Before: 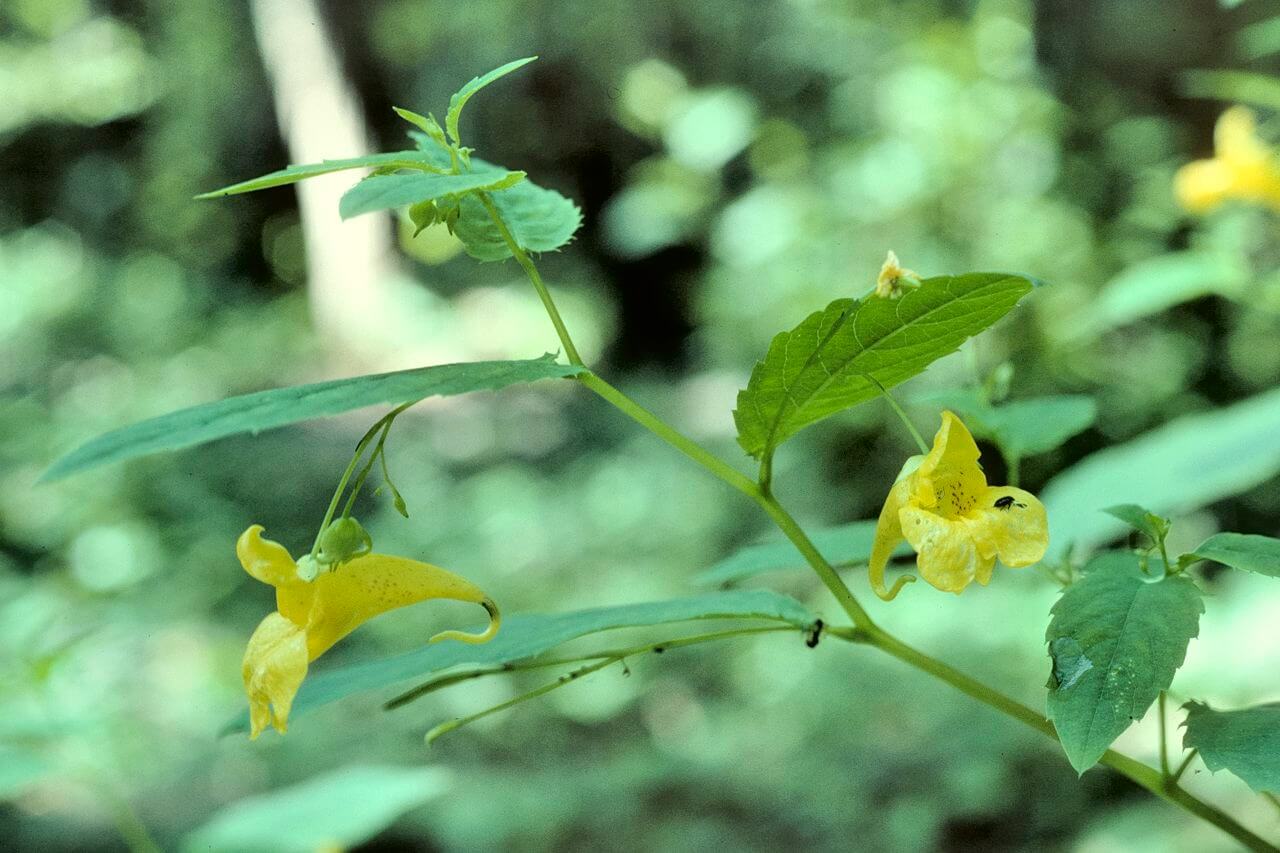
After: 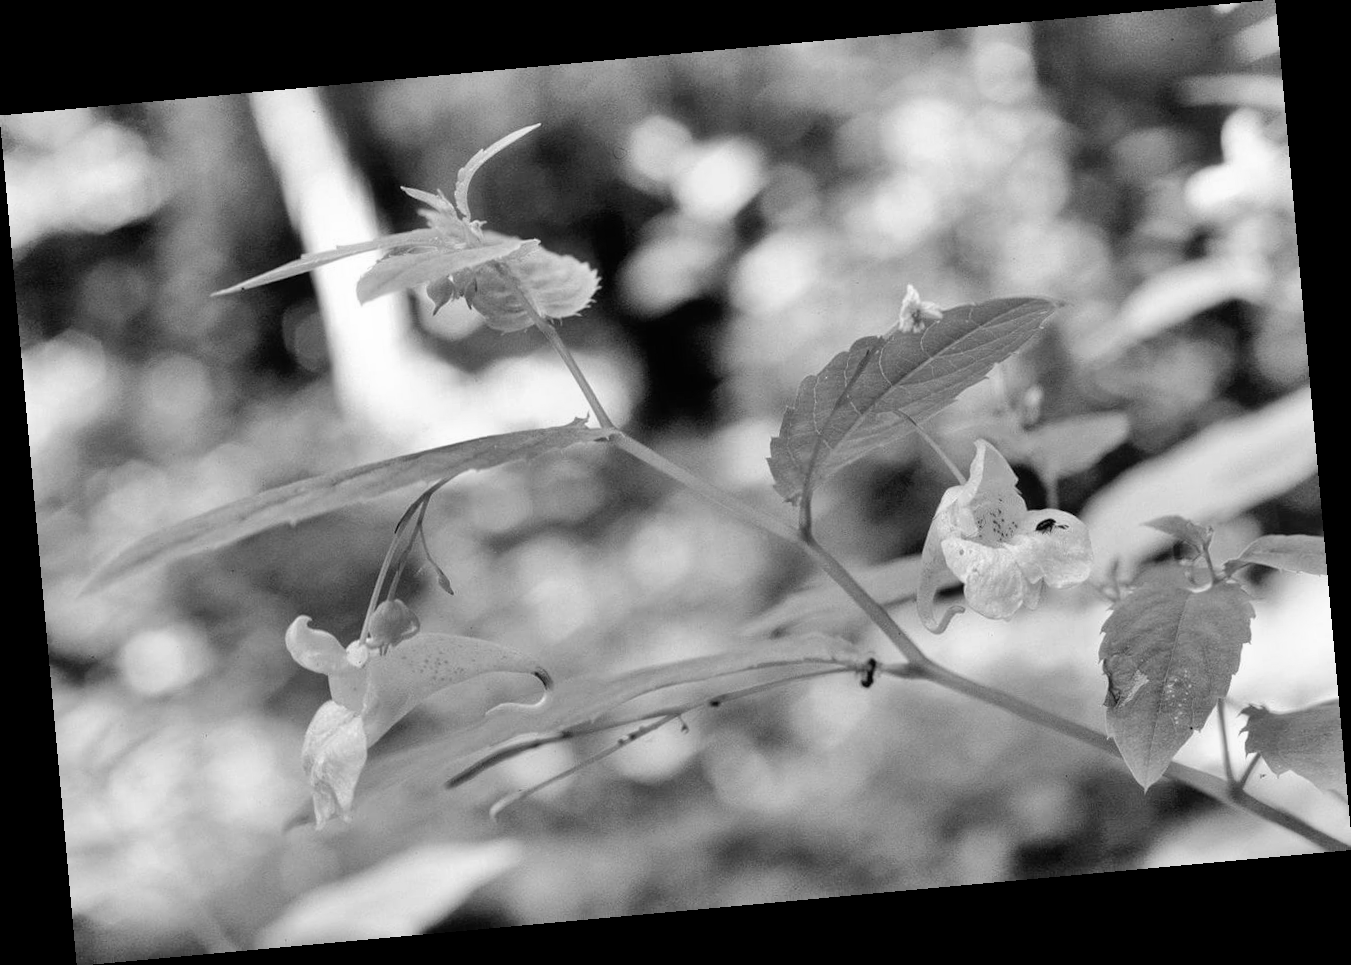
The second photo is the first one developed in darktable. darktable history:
shadows and highlights: radius 100.41, shadows 50.55, highlights -64.36, highlights color adjustment 49.82%, soften with gaussian
contrast brightness saturation: saturation -1
tone curve: color space Lab, linked channels, preserve colors none
rotate and perspective: rotation -5.2°, automatic cropping off
